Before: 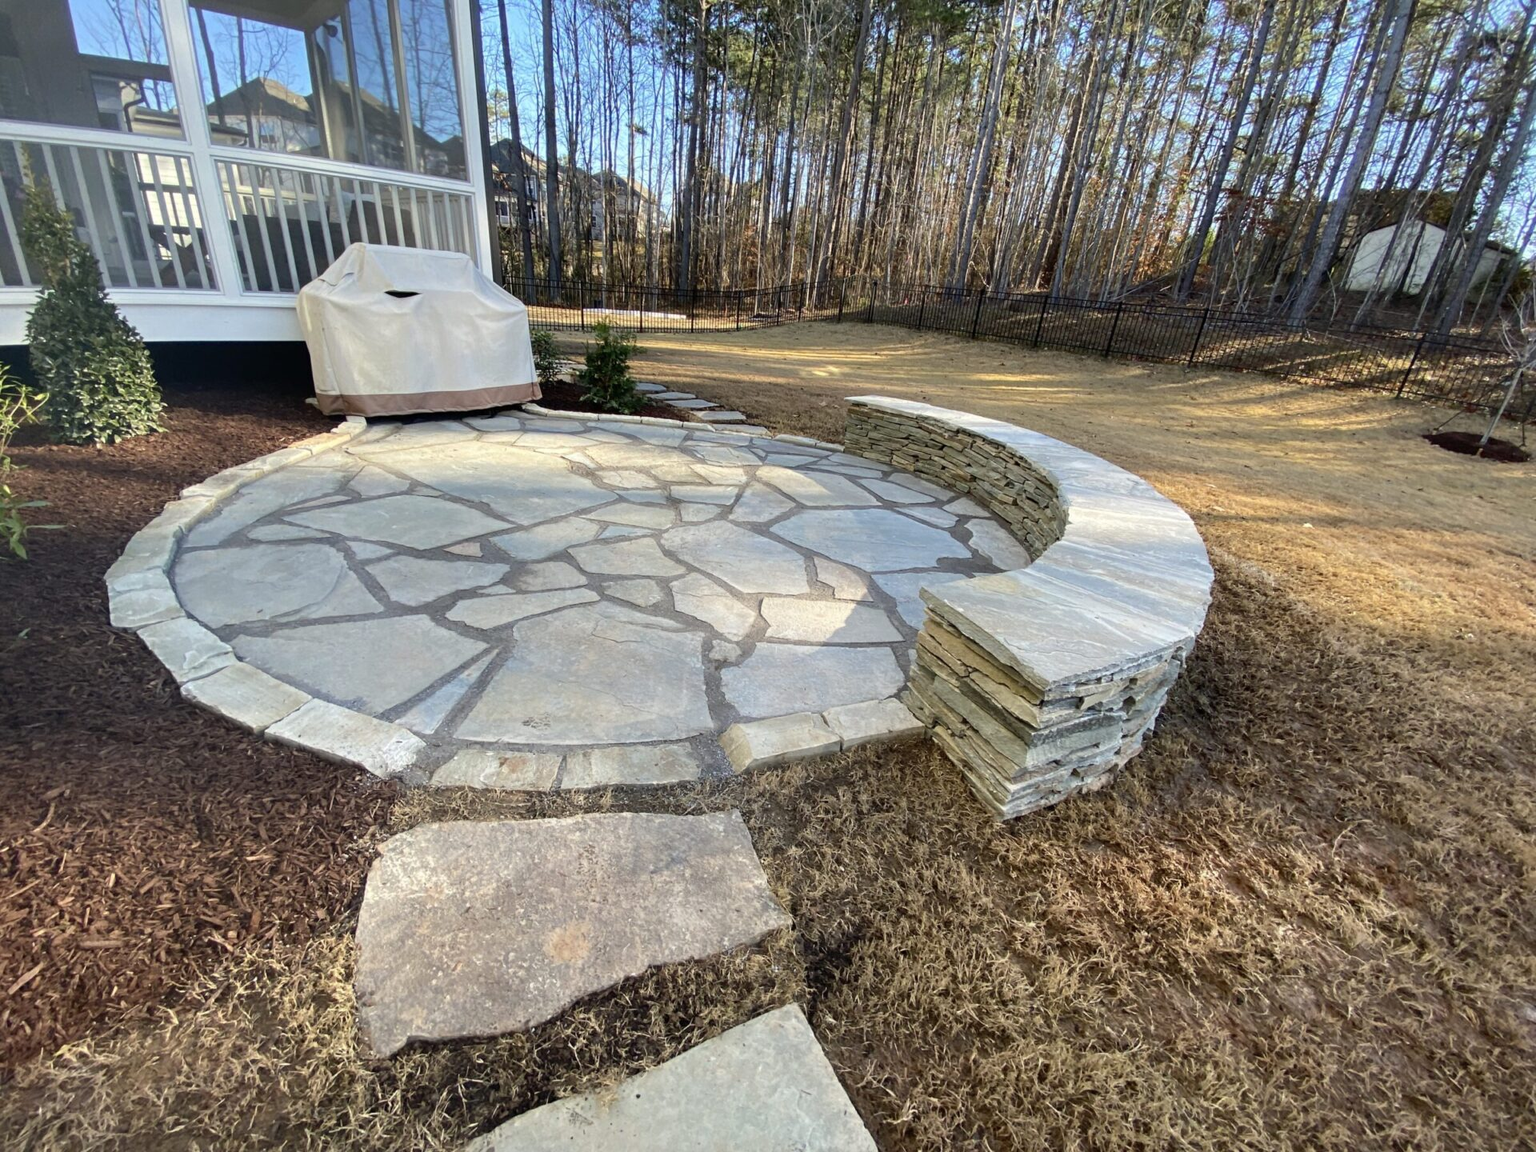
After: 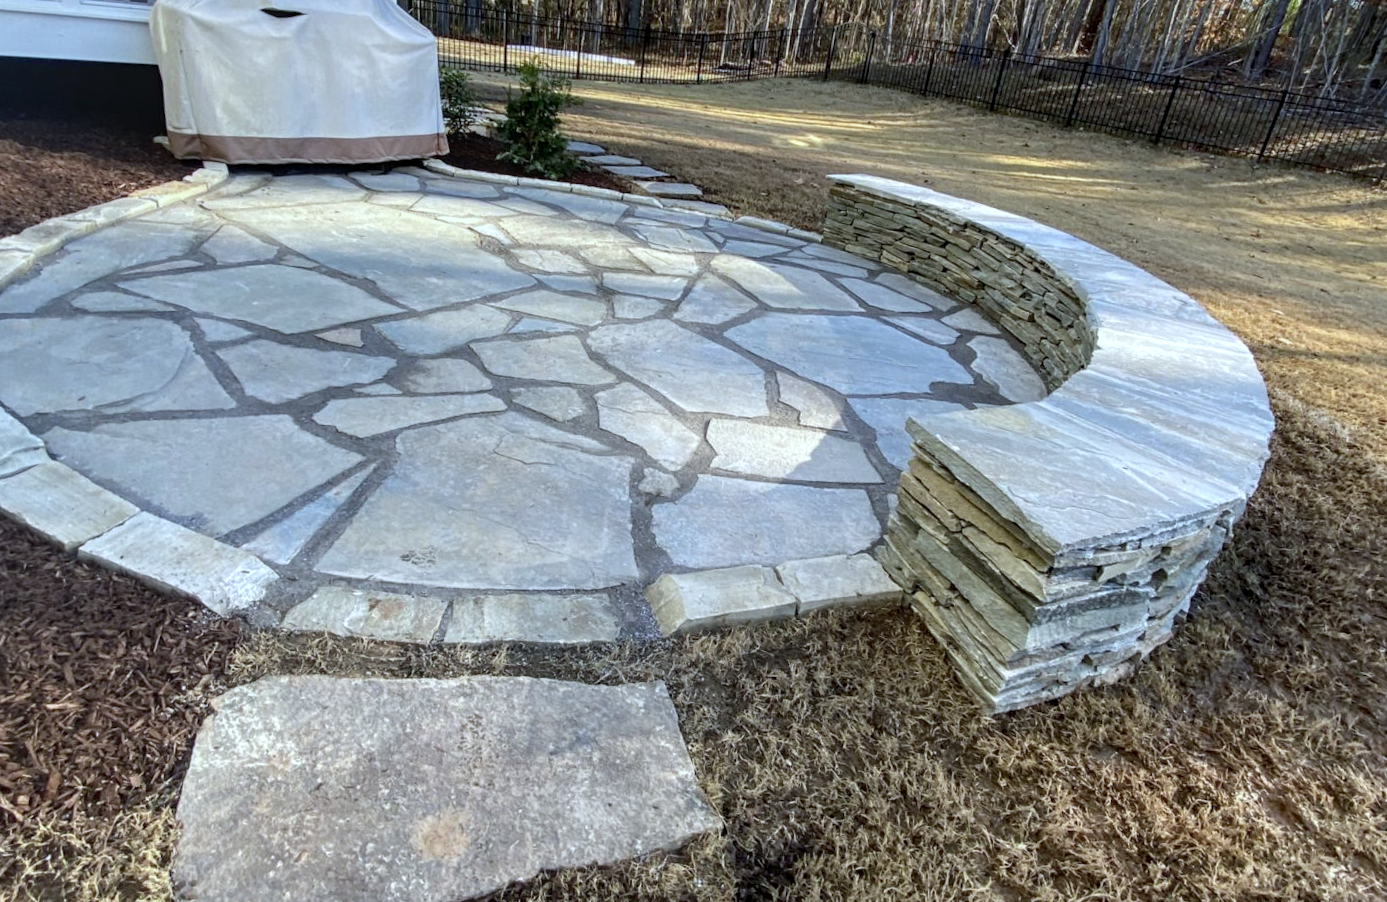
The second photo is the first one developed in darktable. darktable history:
white balance: red 0.924, blue 1.095
crop and rotate: angle -3.37°, left 9.79%, top 20.73%, right 12.42%, bottom 11.82%
local contrast: on, module defaults
